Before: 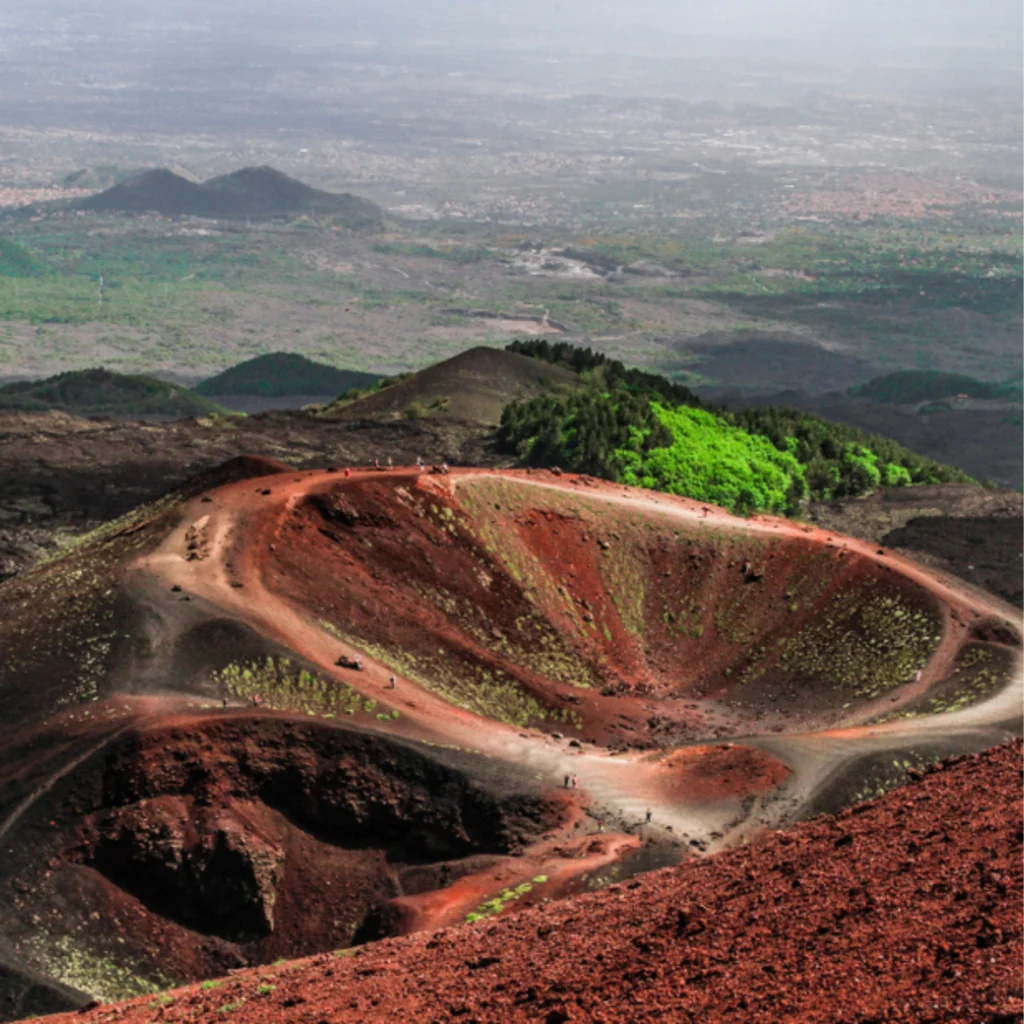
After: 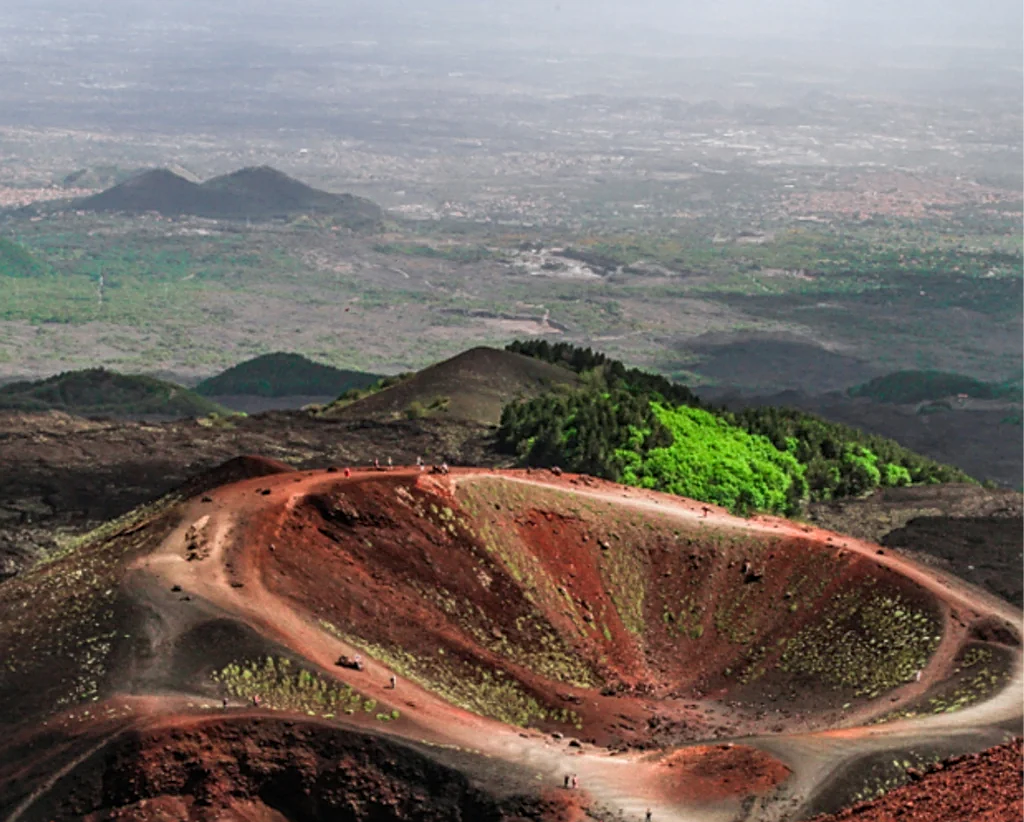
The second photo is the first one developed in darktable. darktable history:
sharpen: on, module defaults
crop: bottom 19.644%
exposure: exposure 0.02 EV, compensate highlight preservation false
